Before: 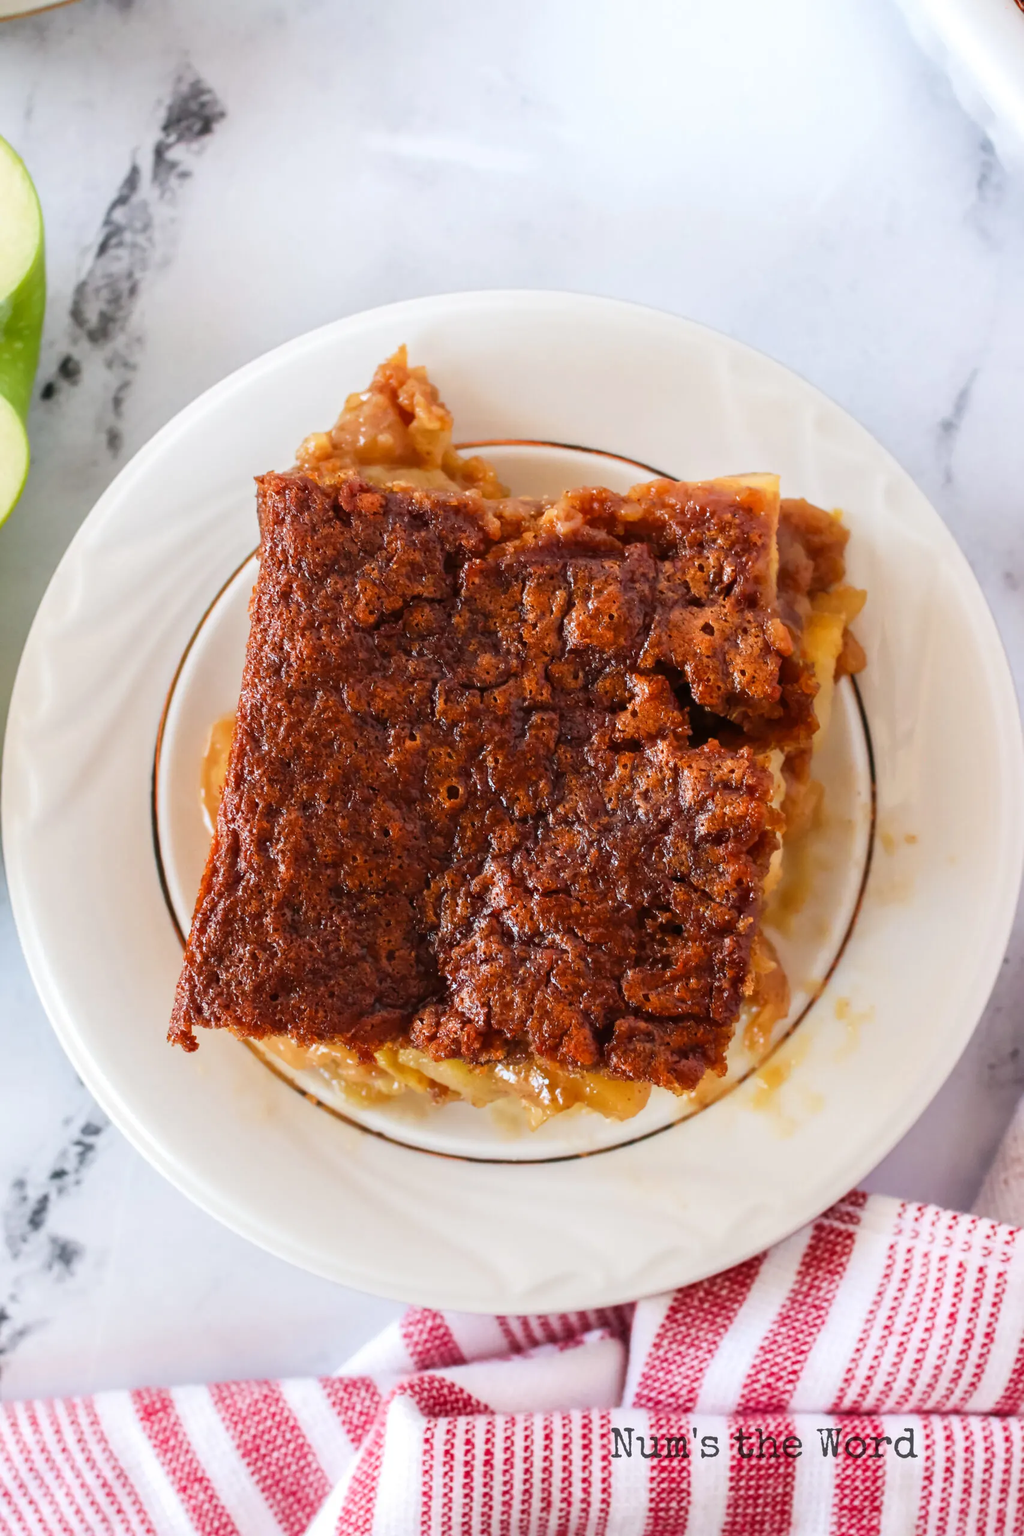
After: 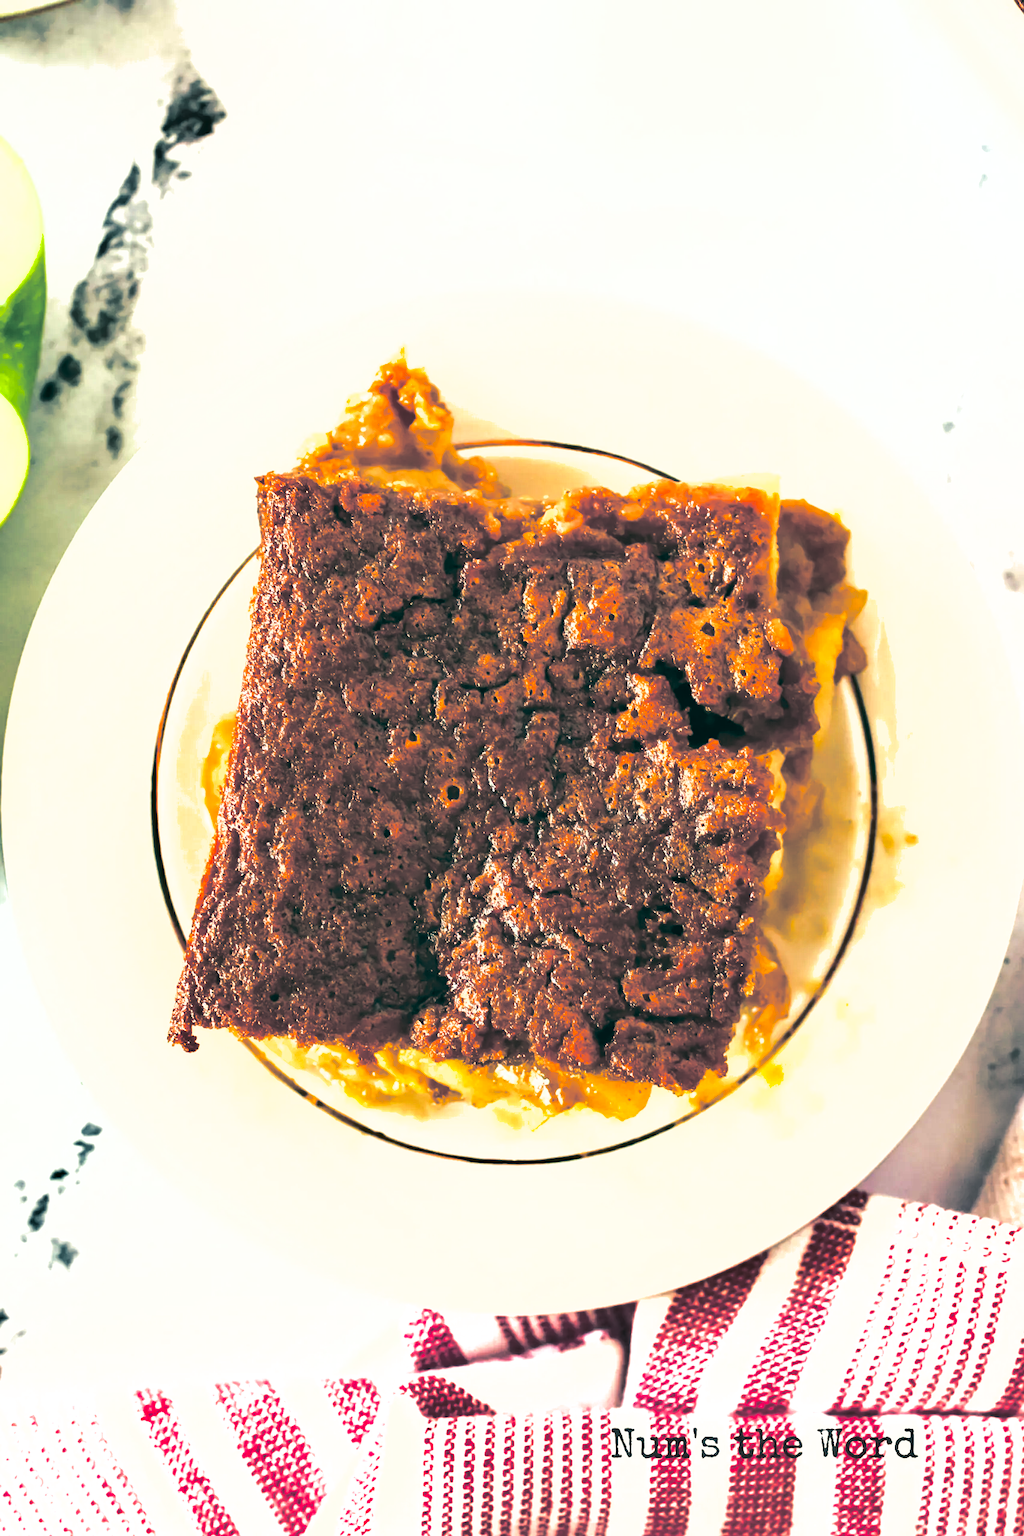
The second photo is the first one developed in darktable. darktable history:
color balance: lift [1.005, 0.99, 1.007, 1.01], gamma [1, 1.034, 1.032, 0.966], gain [0.873, 1.055, 1.067, 0.933]
color balance rgb: linear chroma grading › shadows -2.2%, linear chroma grading › highlights -15%, linear chroma grading › global chroma -10%, linear chroma grading › mid-tones -10%, perceptual saturation grading › global saturation 45%, perceptual saturation grading › highlights -50%, perceptual saturation grading › shadows 30%, perceptual brilliance grading › global brilliance 18%, global vibrance 45%
shadows and highlights: low approximation 0.01, soften with gaussian
white balance: red 1.009, blue 0.985
split-toning: shadows › hue 205.2°, shadows › saturation 0.43, highlights › hue 54°, highlights › saturation 0.54
tone equalizer: on, module defaults
exposure: exposure 0.6 EV, compensate highlight preservation false
